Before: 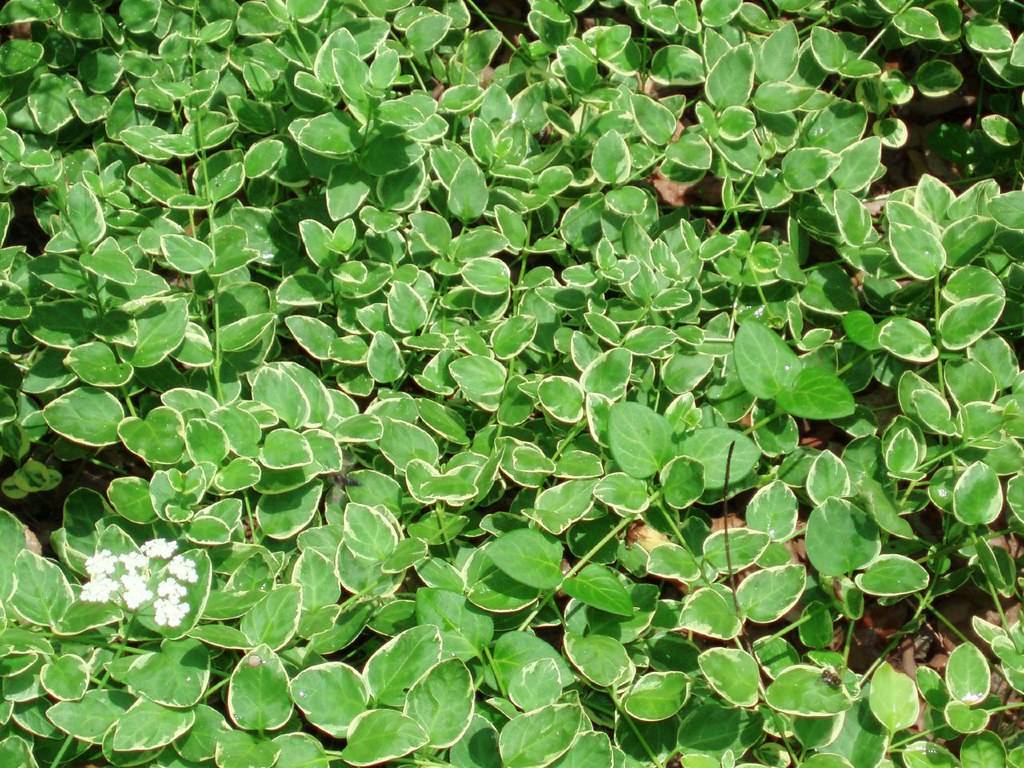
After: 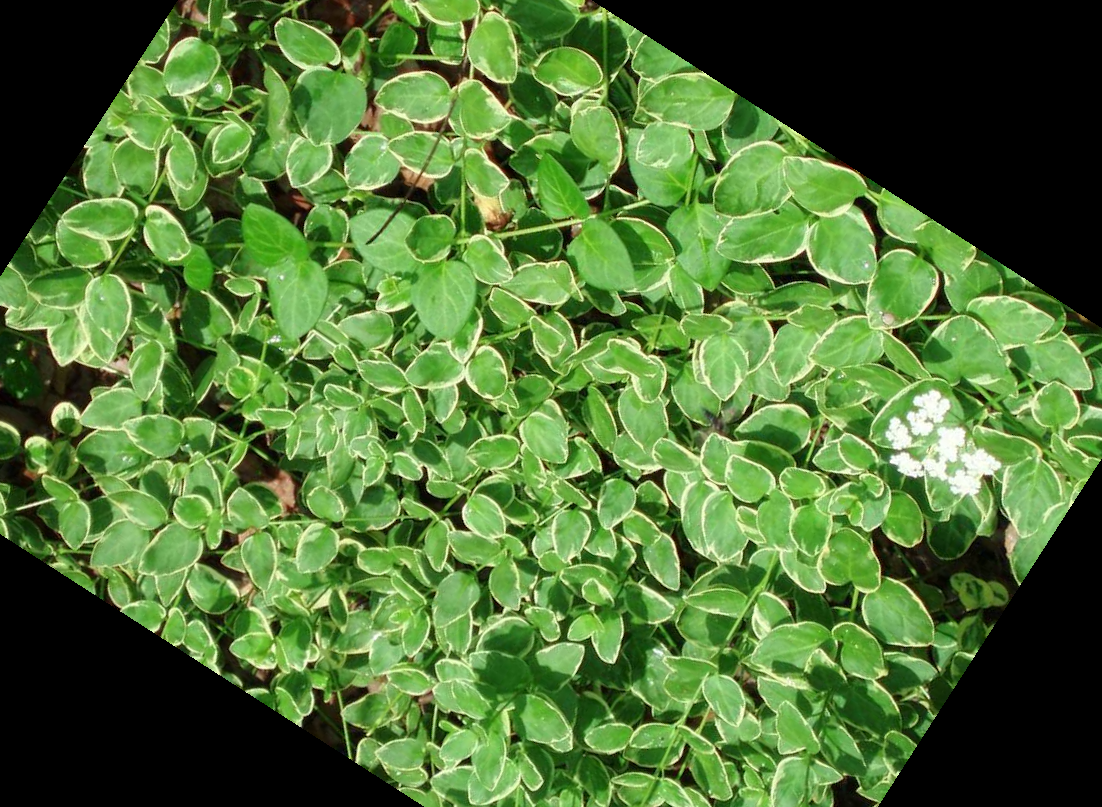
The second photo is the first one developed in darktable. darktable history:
crop and rotate: angle 147.27°, left 9.107%, top 15.611%, right 4.551%, bottom 17.064%
